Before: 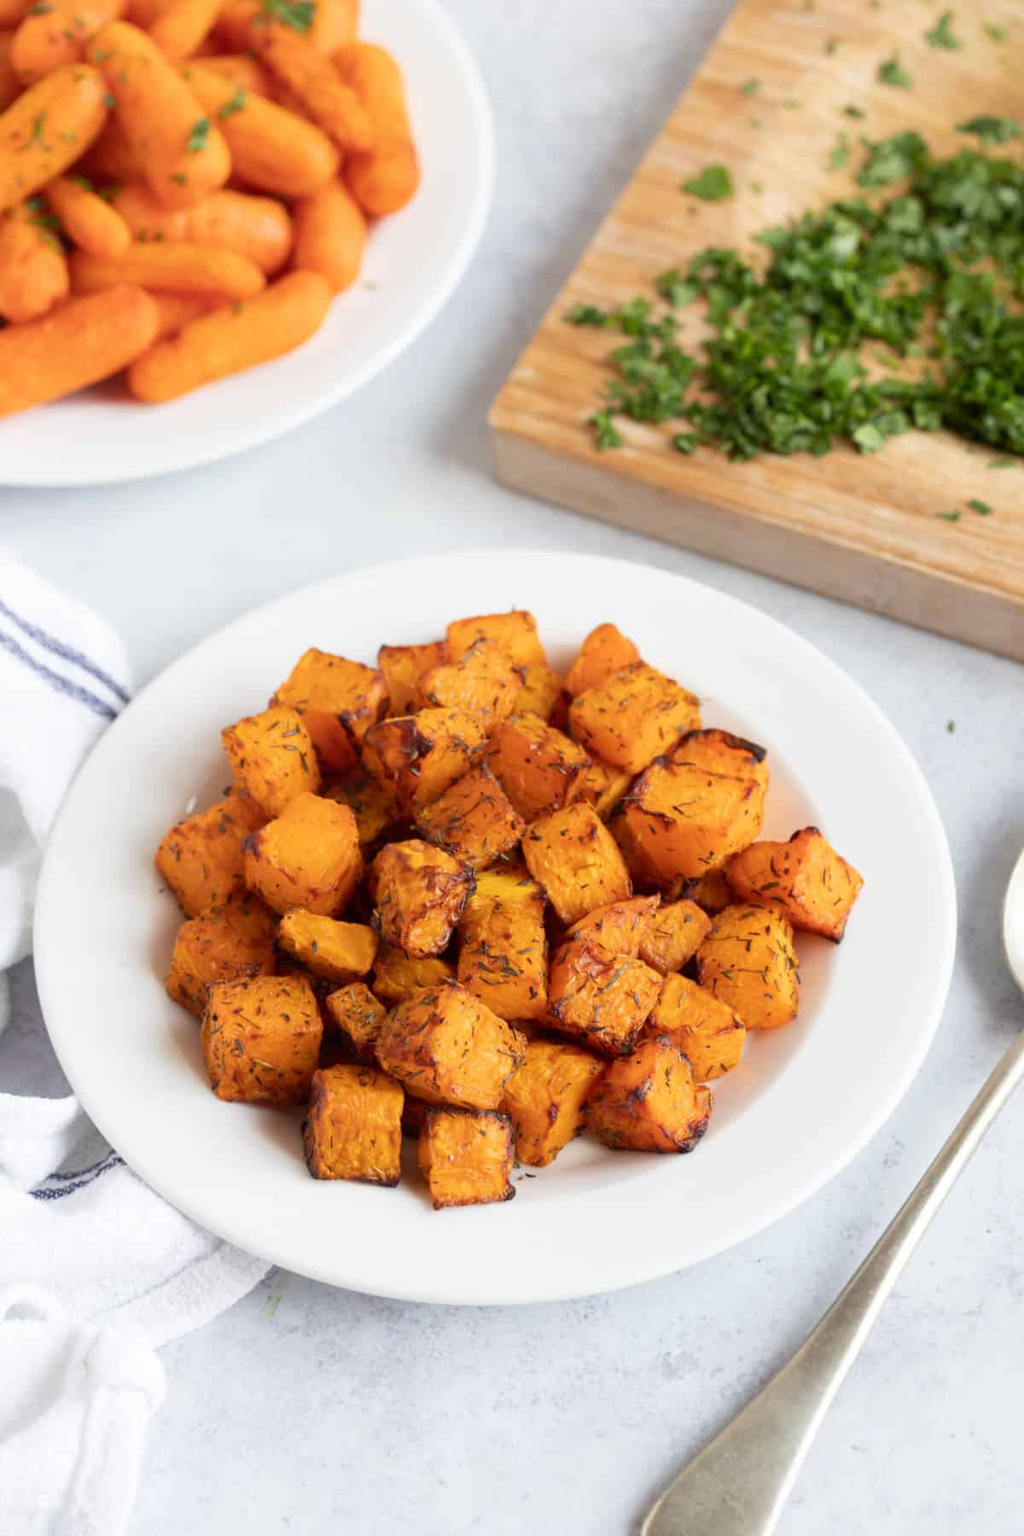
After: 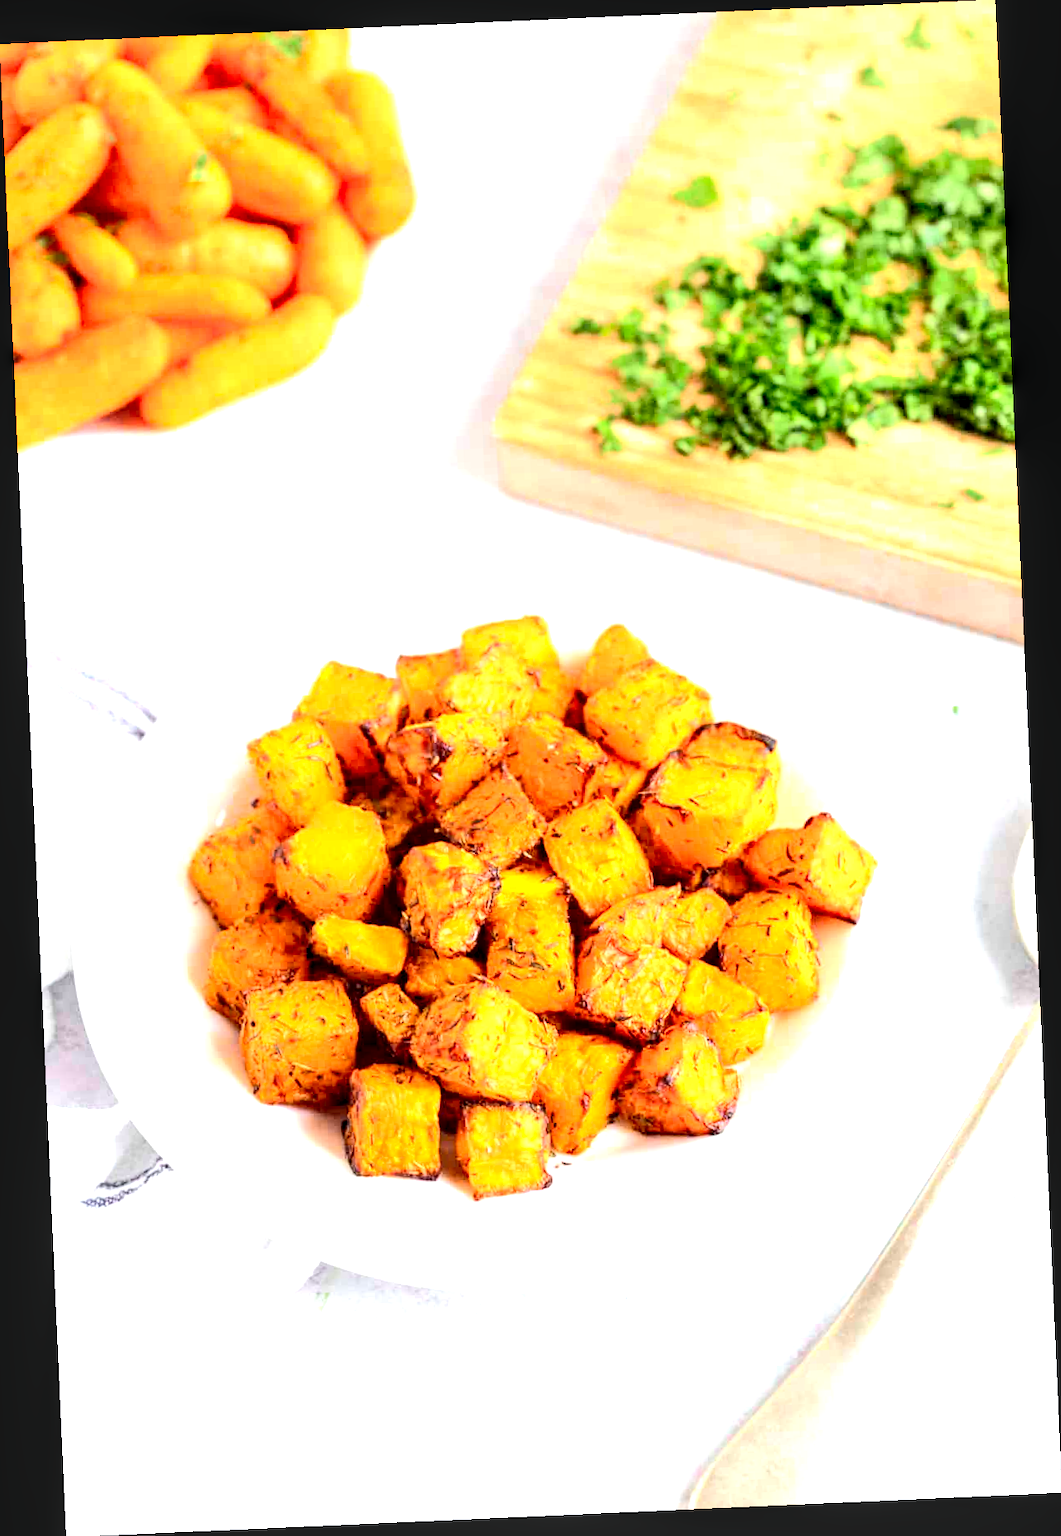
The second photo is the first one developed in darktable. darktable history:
tone curve: curves: ch0 [(0, 0.014) (0.17, 0.099) (0.398, 0.423) (0.728, 0.808) (0.877, 0.91) (0.99, 0.955)]; ch1 [(0, 0) (0.377, 0.325) (0.493, 0.491) (0.505, 0.504) (0.515, 0.515) (0.554, 0.575) (0.623, 0.643) (0.701, 0.718) (1, 1)]; ch2 [(0, 0) (0.423, 0.453) (0.481, 0.485) (0.501, 0.501) (0.531, 0.527) (0.586, 0.597) (0.663, 0.706) (0.717, 0.753) (1, 0.991)], color space Lab, independent channels
exposure: exposure 2.003 EV, compensate highlight preservation false
rotate and perspective: rotation -2.56°, automatic cropping off
local contrast: highlights 60%, shadows 60%, detail 160%
